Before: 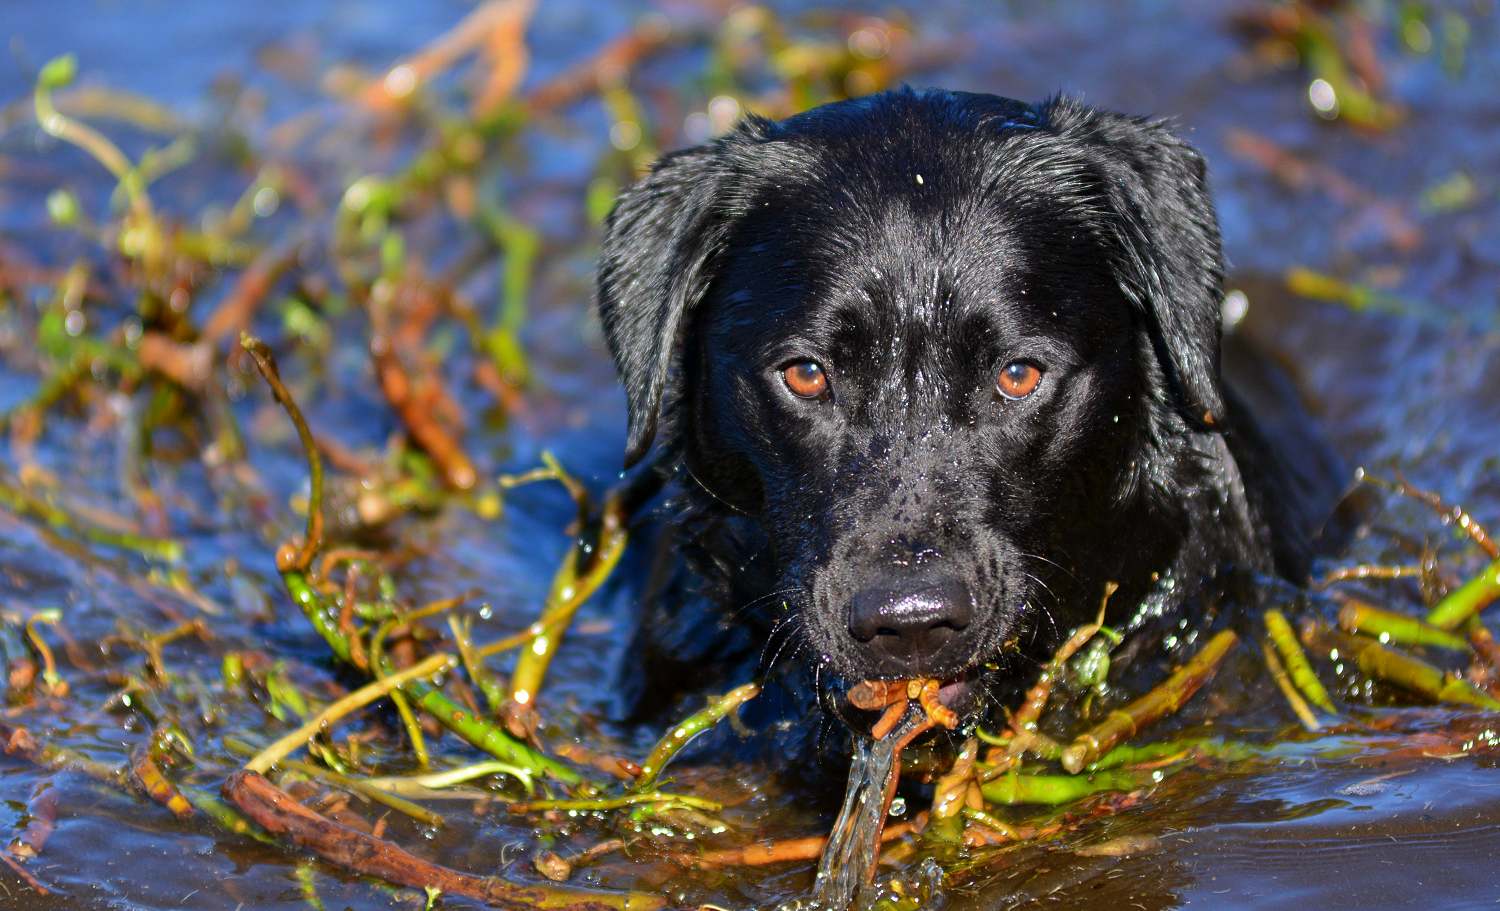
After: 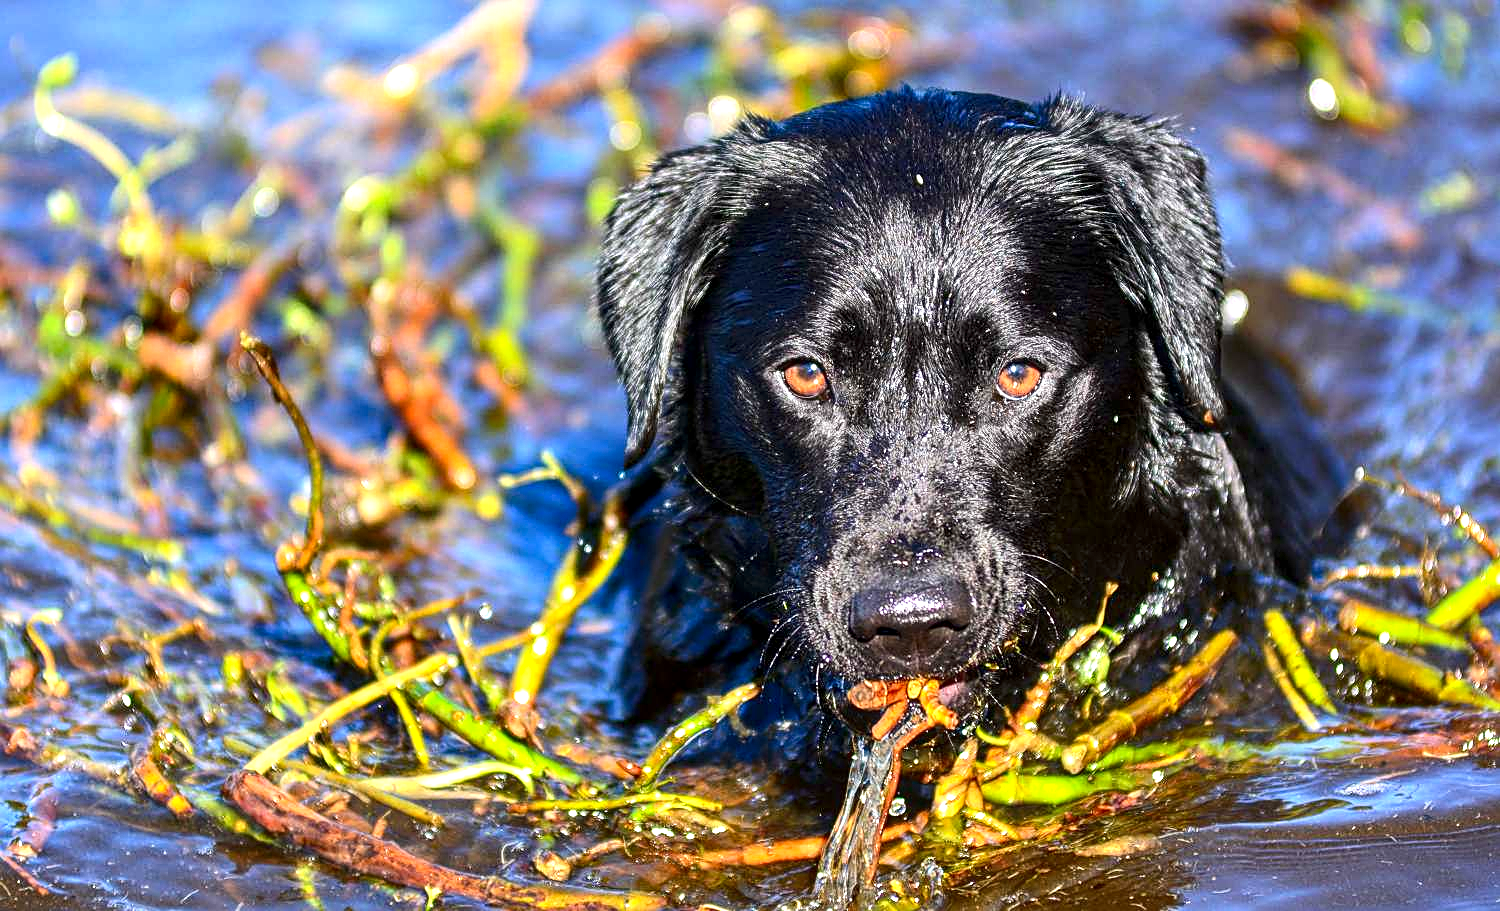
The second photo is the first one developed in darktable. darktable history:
exposure: exposure 1 EV, compensate highlight preservation false
contrast brightness saturation: contrast 0.15, brightness -0.01, saturation 0.1
sharpen: on, module defaults
local contrast: detail 130%
